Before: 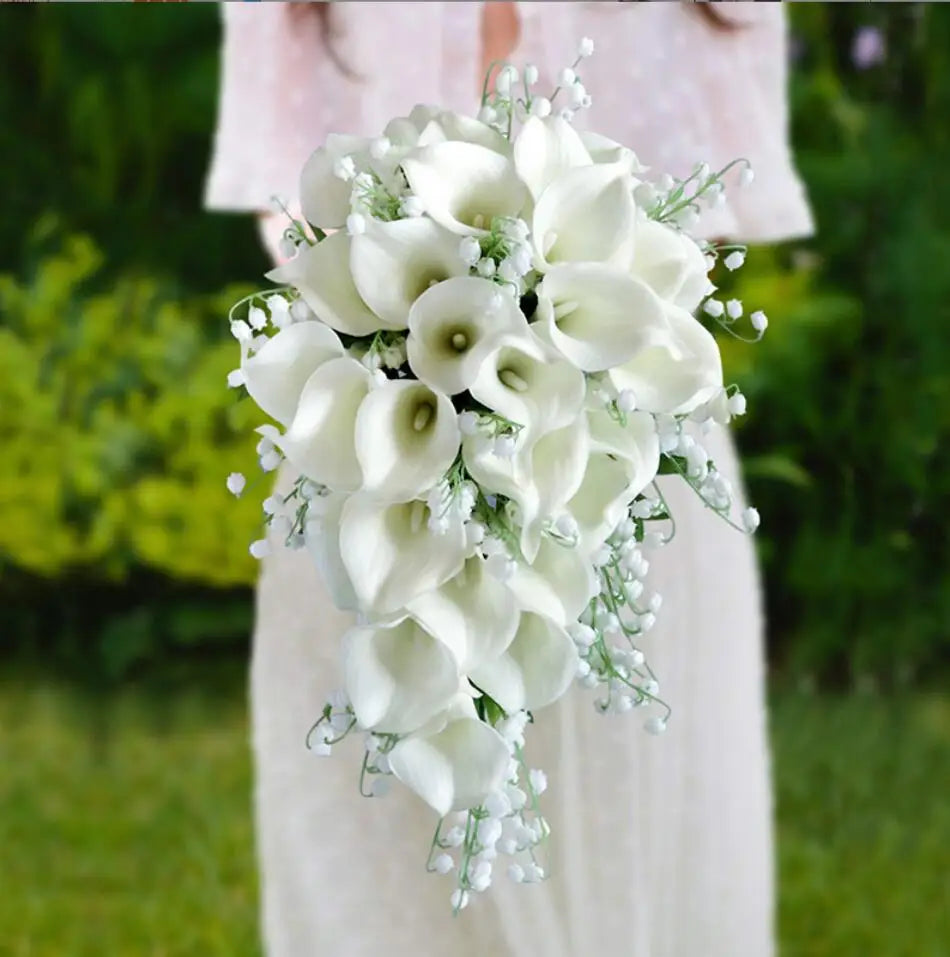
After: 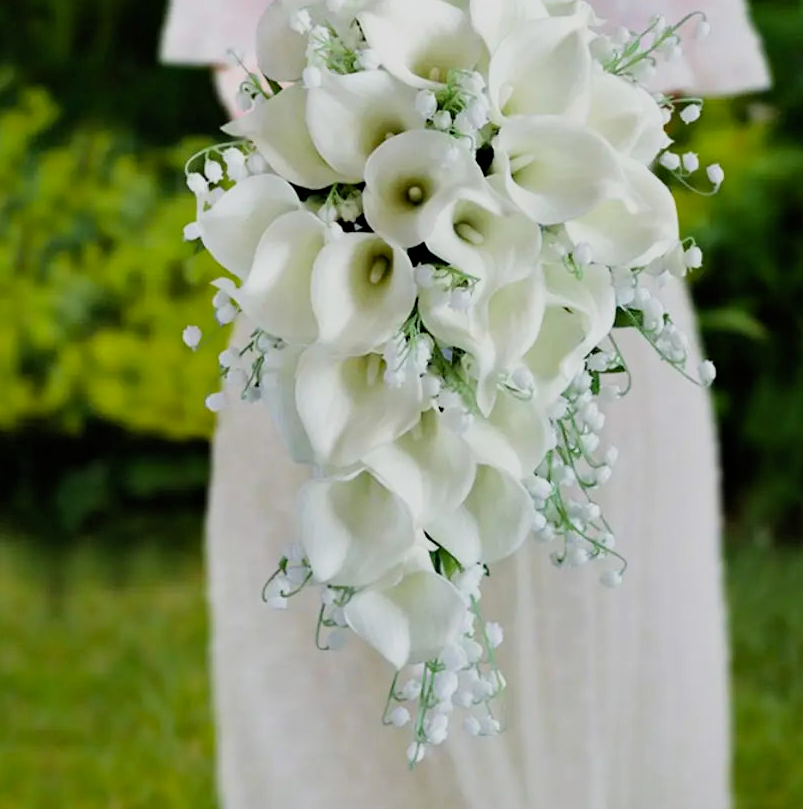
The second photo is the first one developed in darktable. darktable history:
crop and rotate: left 4.761%, top 15.461%, right 10.658%
haze removal: adaptive false
filmic rgb: black relative exposure -7.99 EV, white relative exposure 3.81 EV, threshold 5.97 EV, hardness 4.33, enable highlight reconstruction true
